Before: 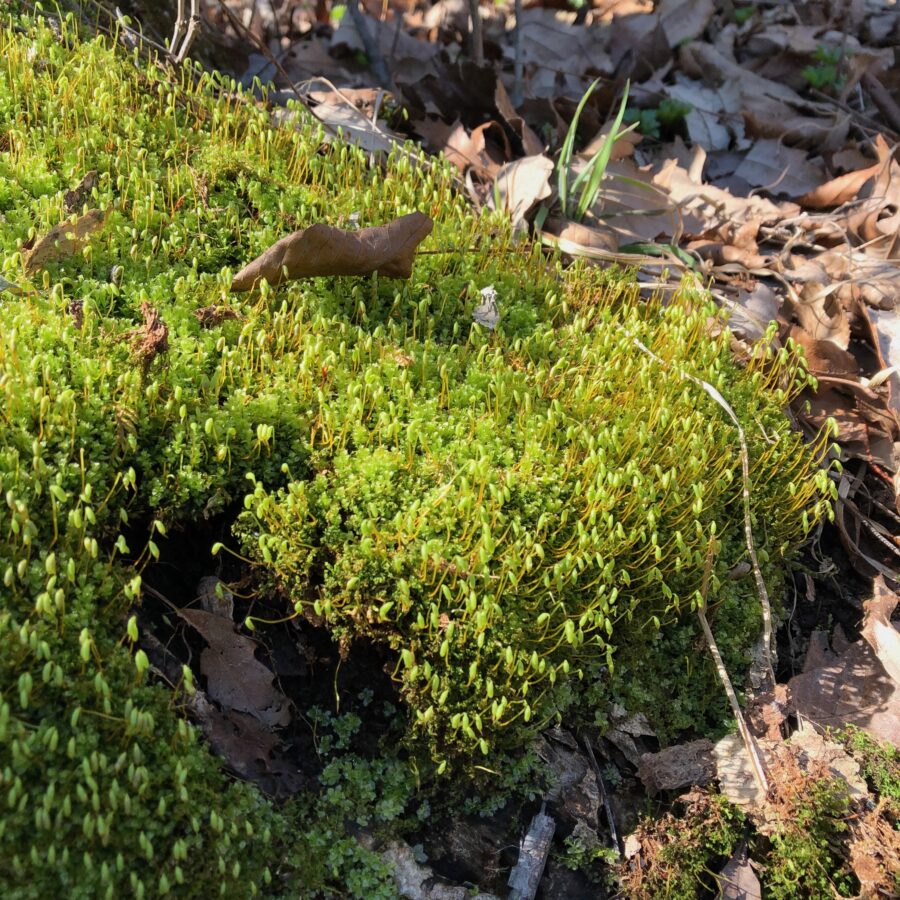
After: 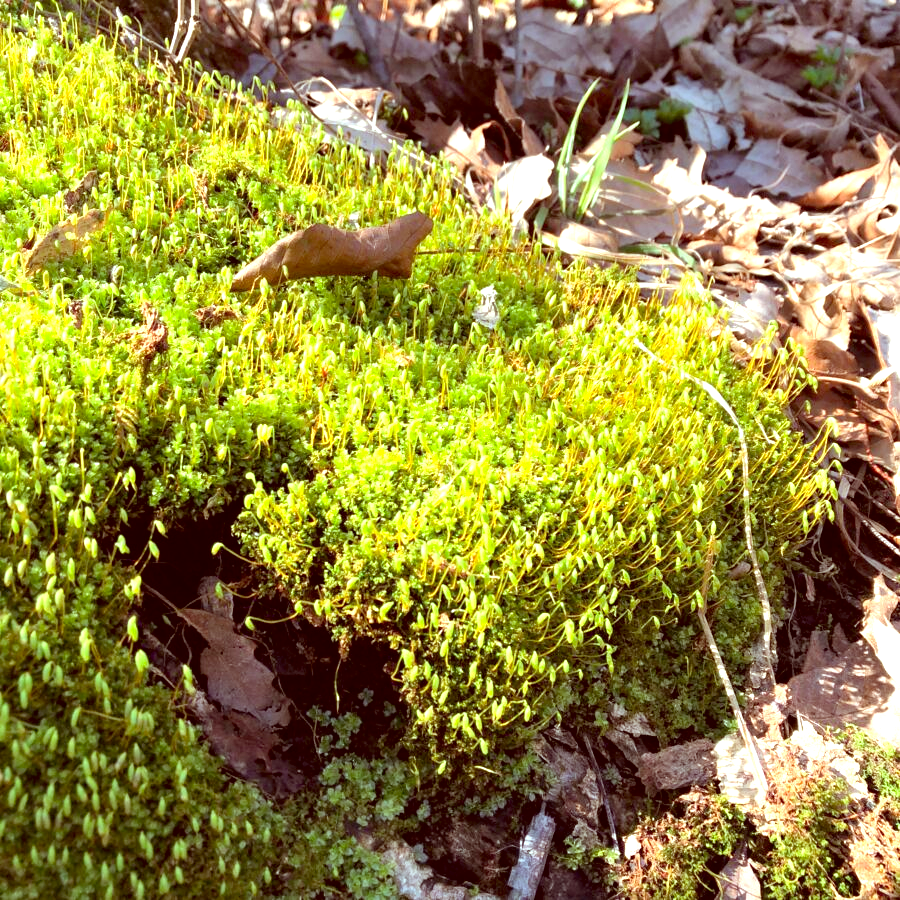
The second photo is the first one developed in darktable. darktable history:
exposure: black level correction 0, exposure 1.2 EV, compensate exposure bias true, compensate highlight preservation false
color correction: highlights a* -7.23, highlights b* -0.161, shadows a* 20.08, shadows b* 11.73
